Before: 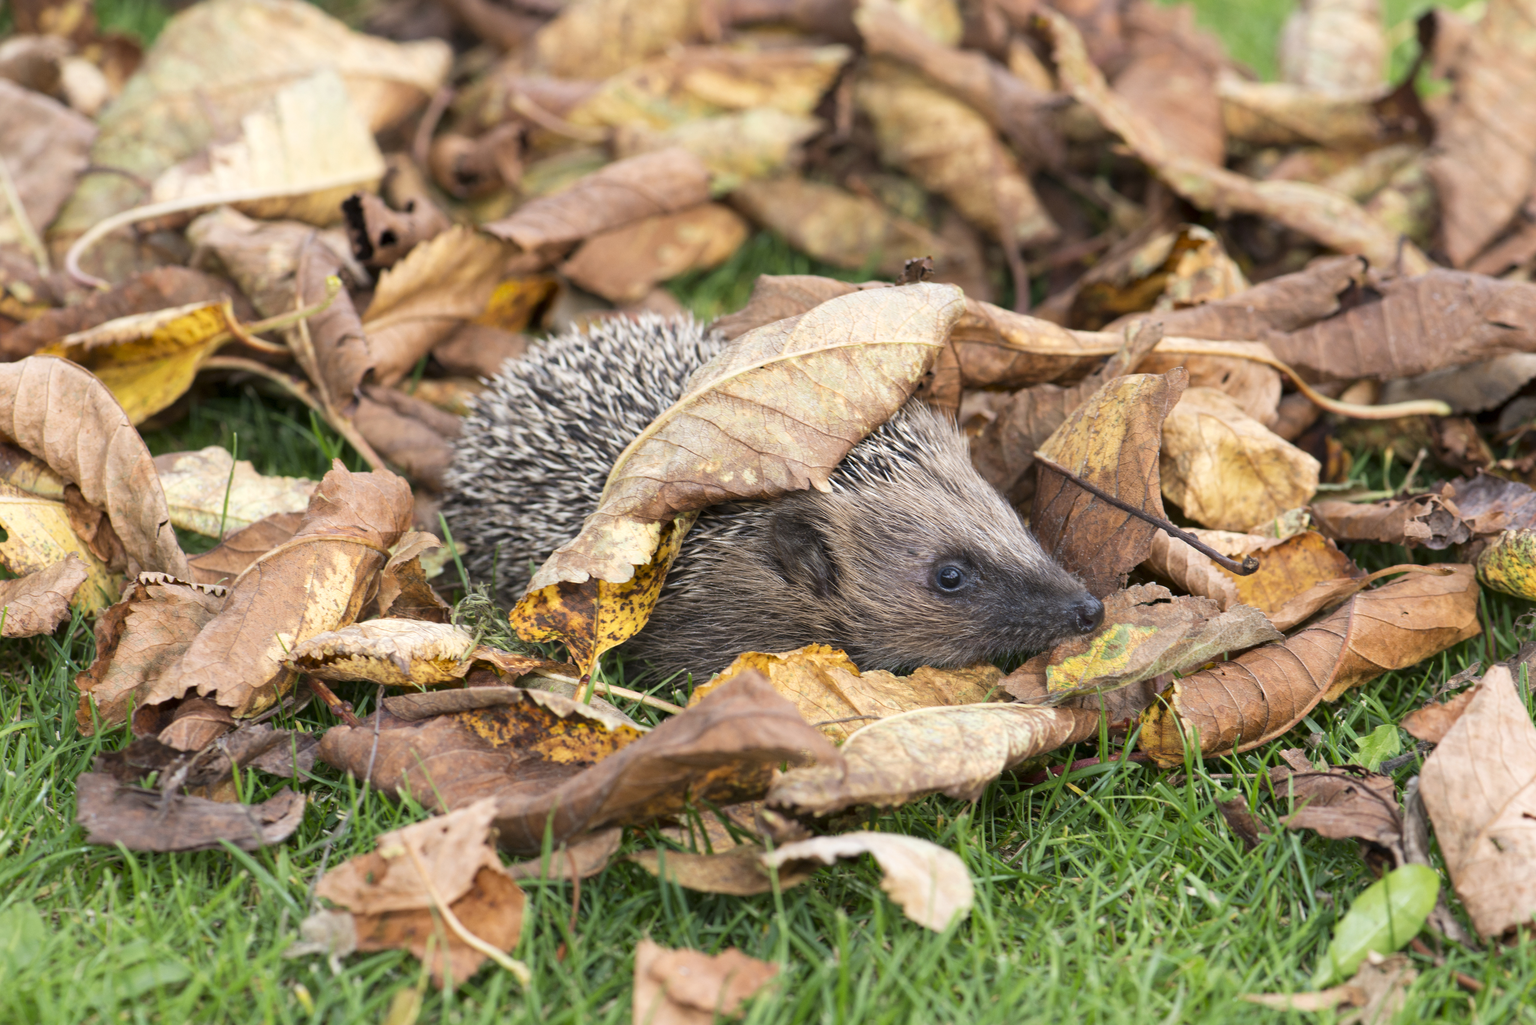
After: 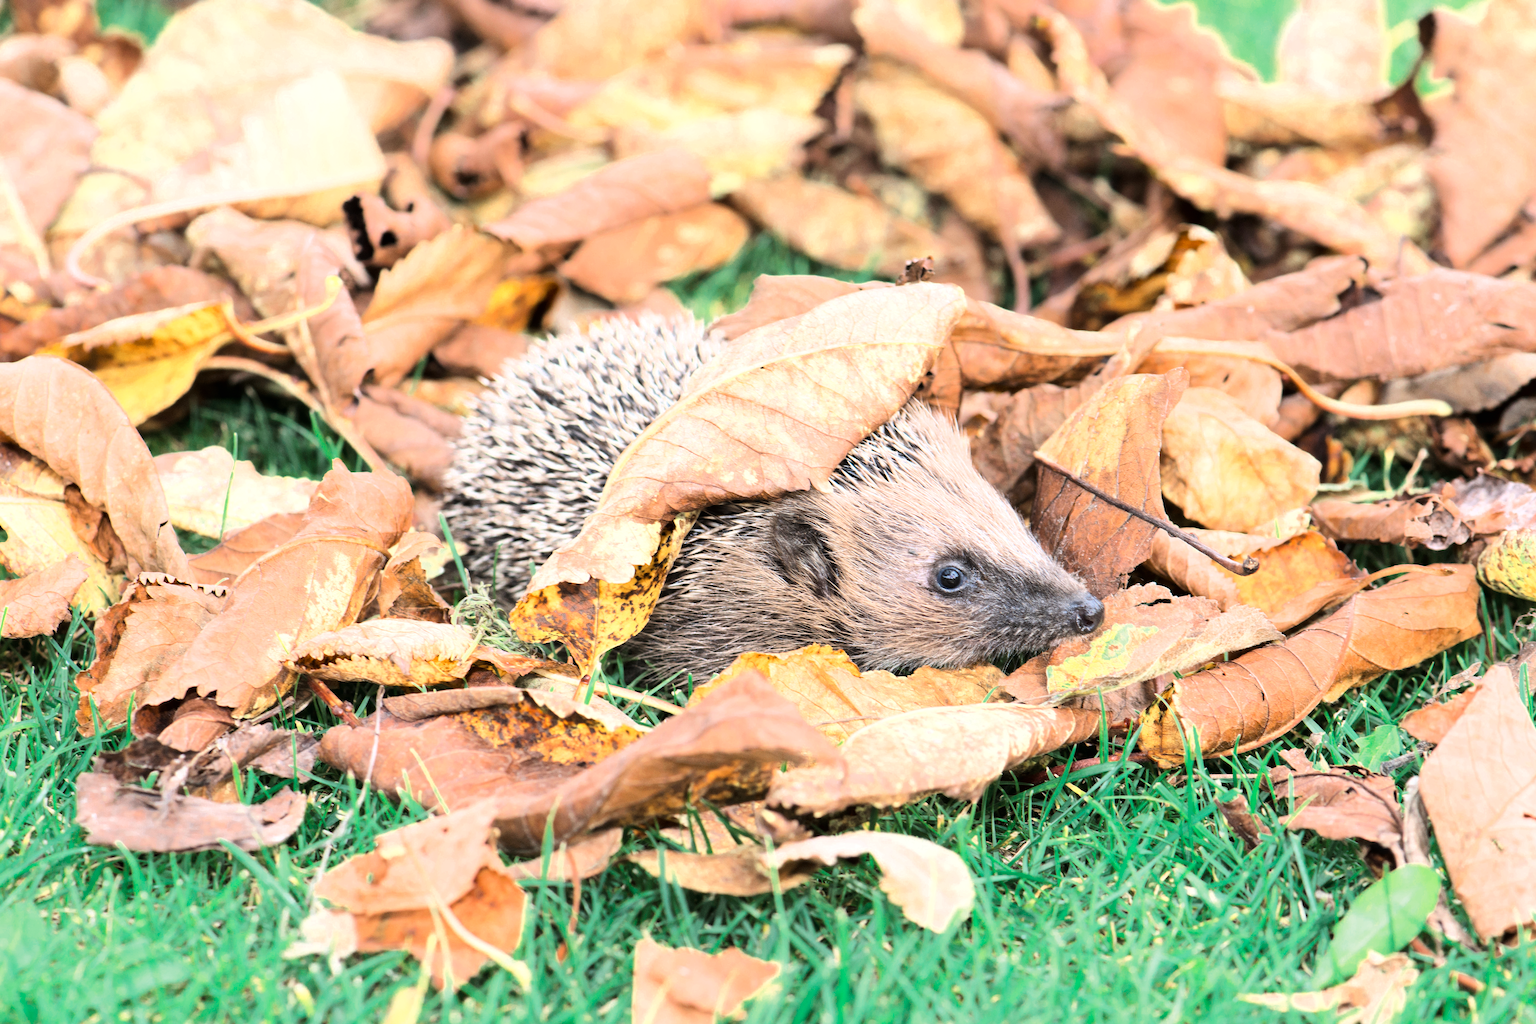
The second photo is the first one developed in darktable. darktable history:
crop: bottom 0.071%
exposure: black level correction 0, exposure 0.498 EV, compensate highlight preservation false
base curve: curves: ch0 [(0, 0) (0.007, 0.004) (0.027, 0.03) (0.046, 0.07) (0.207, 0.54) (0.442, 0.872) (0.673, 0.972) (1, 1)]
color zones: curves: ch0 [(0, 0.5) (0.125, 0.4) (0.25, 0.5) (0.375, 0.4) (0.5, 0.4) (0.625, 0.35) (0.75, 0.35) (0.875, 0.5)]; ch1 [(0, 0.35) (0.125, 0.45) (0.25, 0.35) (0.375, 0.35) (0.5, 0.35) (0.625, 0.35) (0.75, 0.45) (0.875, 0.35)]; ch2 [(0, 0.6) (0.125, 0.5) (0.25, 0.5) (0.375, 0.6) (0.5, 0.6) (0.625, 0.5) (0.75, 0.5) (0.875, 0.5)]
